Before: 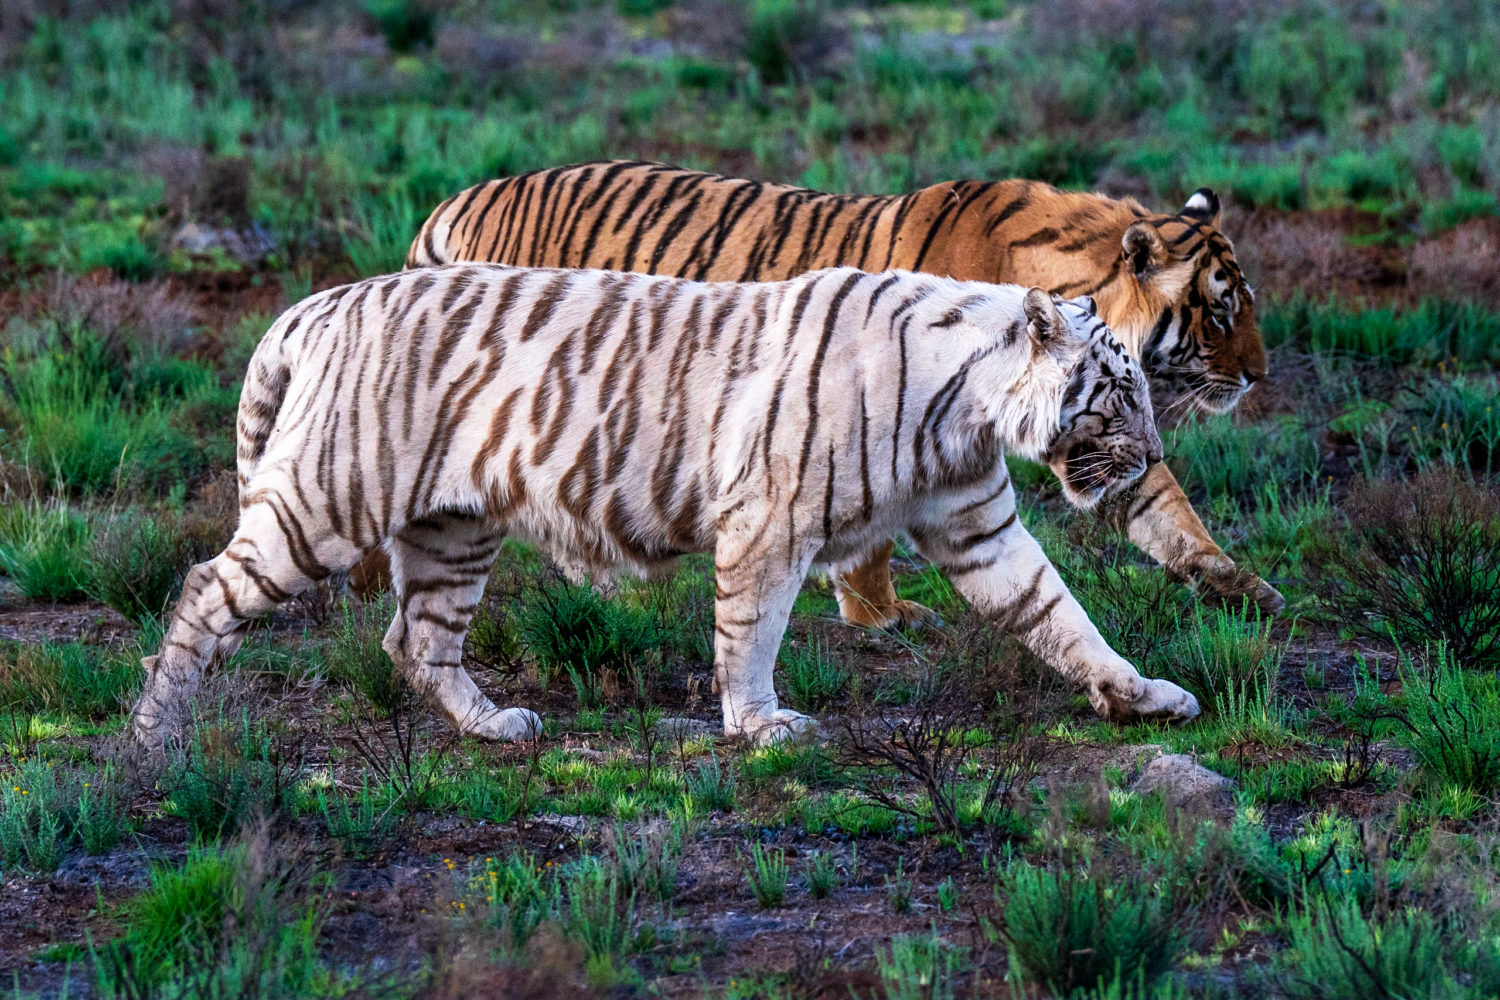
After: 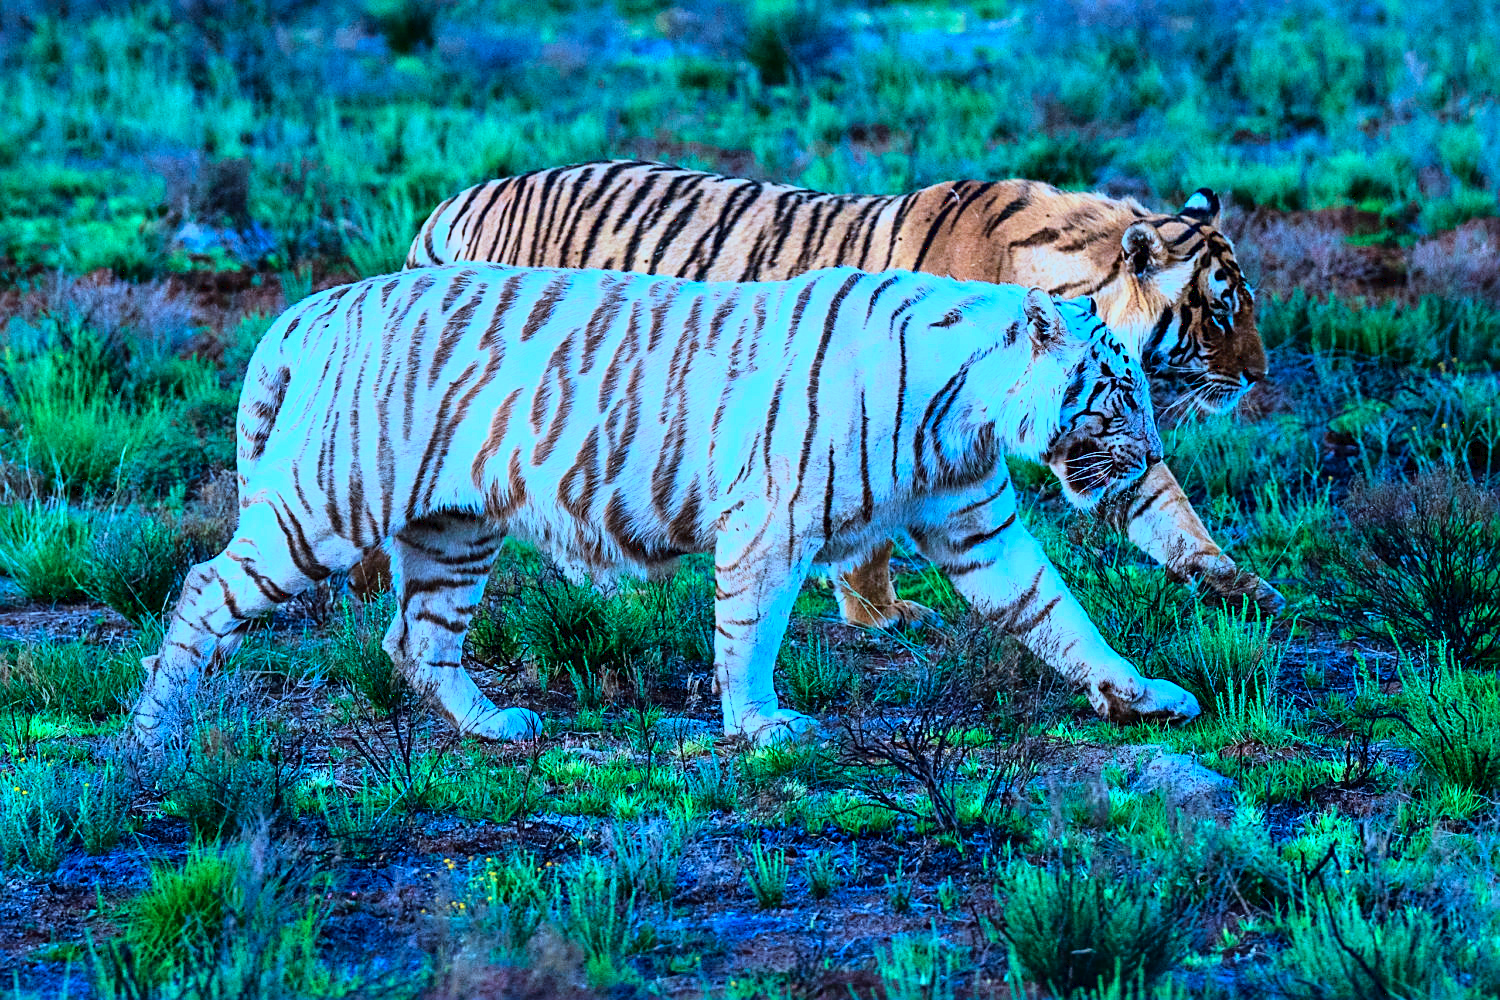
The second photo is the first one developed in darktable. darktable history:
color calibration: output R [0.999, 0.026, -0.11, 0], output G [-0.019, 1.037, -0.099, 0], output B [0.022, -0.023, 0.902, 0], illuminant custom, x 0.431, y 0.394, temperature 3123.57 K
sharpen: on, module defaults
tone curve: curves: ch0 [(0, 0.021) (0.049, 0.044) (0.152, 0.14) (0.328, 0.377) (0.473, 0.543) (0.641, 0.705) (0.85, 0.894) (1, 0.969)]; ch1 [(0, 0) (0.302, 0.331) (0.427, 0.433) (0.472, 0.47) (0.502, 0.503) (0.527, 0.521) (0.564, 0.58) (0.614, 0.626) (0.677, 0.701) (0.859, 0.885) (1, 1)]; ch2 [(0, 0) (0.33, 0.301) (0.447, 0.44) (0.487, 0.496) (0.502, 0.516) (0.535, 0.563) (0.565, 0.593) (0.618, 0.628) (1, 1)]
contrast brightness saturation: contrast 0.197, brightness 0.169, saturation 0.226
